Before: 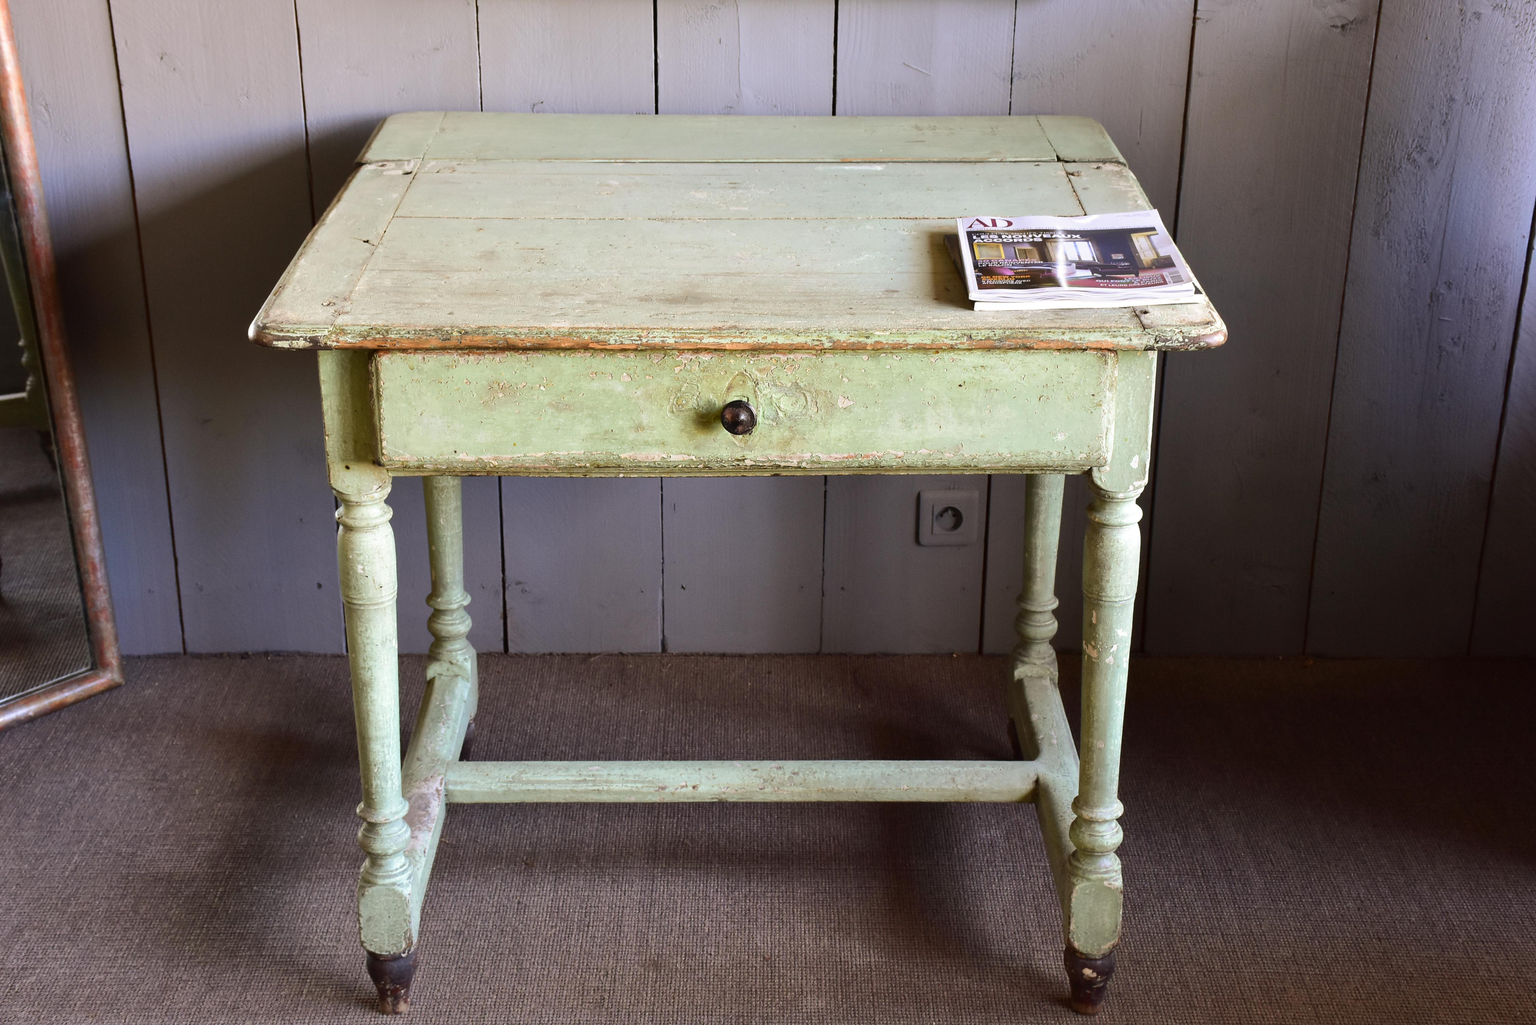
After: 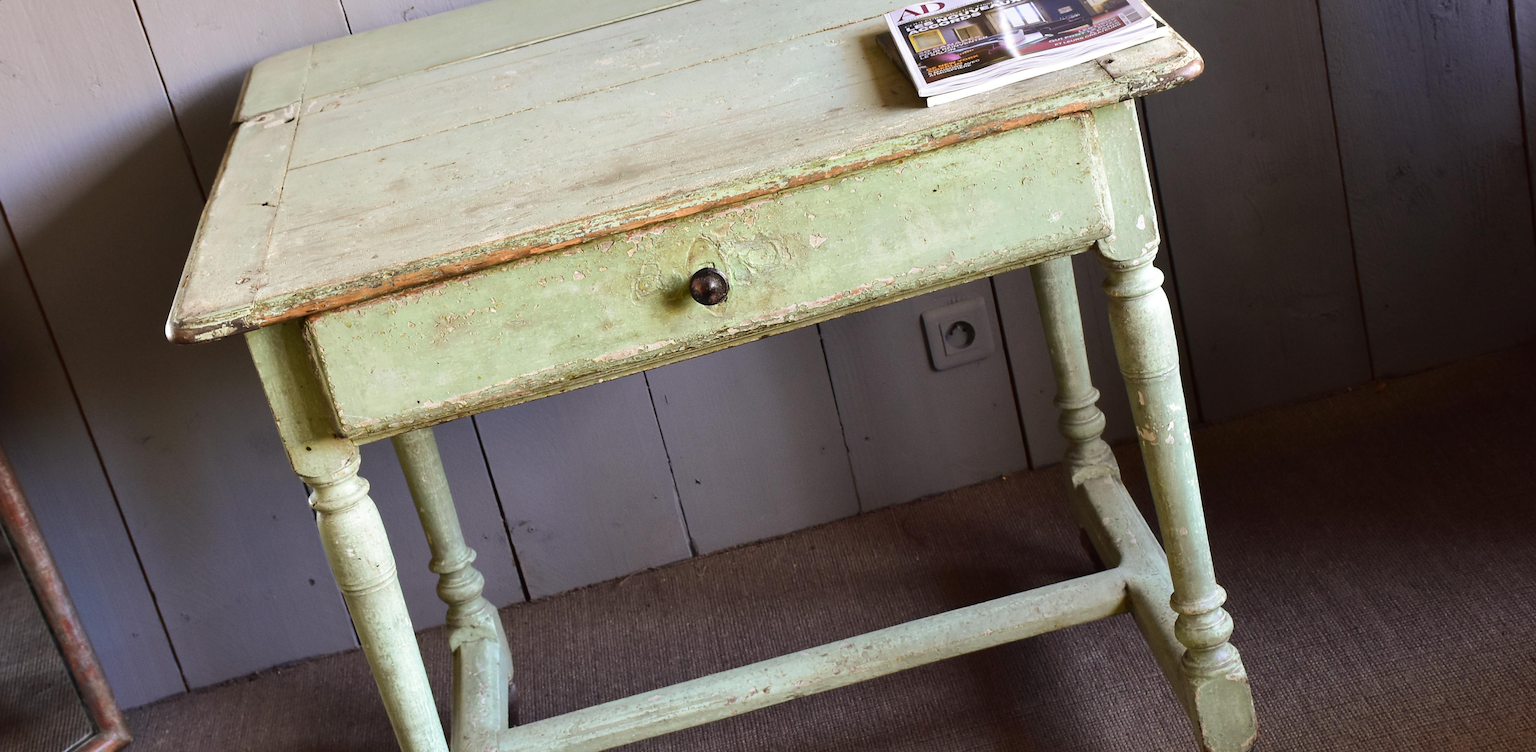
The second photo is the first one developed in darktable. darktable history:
crop: bottom 0.071%
rotate and perspective: rotation -14.8°, crop left 0.1, crop right 0.903, crop top 0.25, crop bottom 0.748
white balance: emerald 1
